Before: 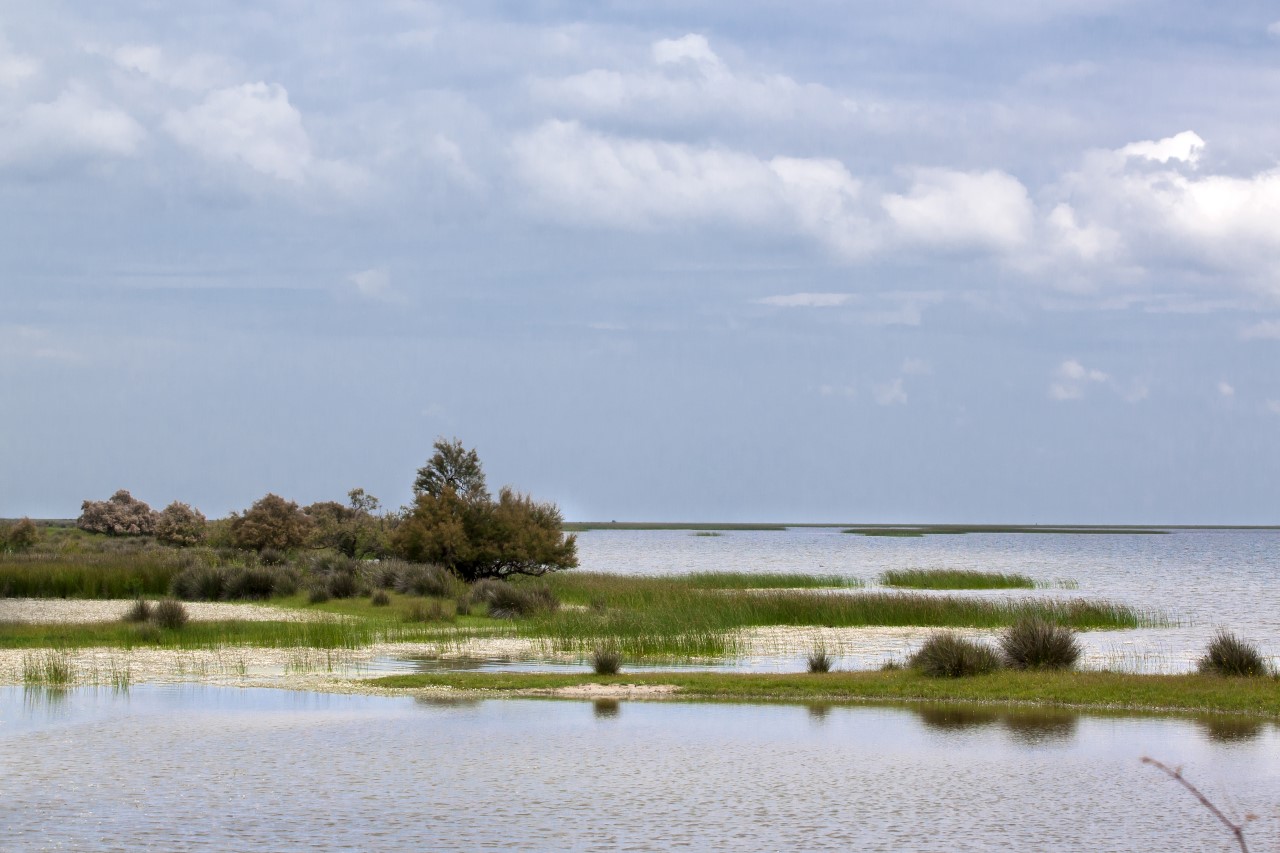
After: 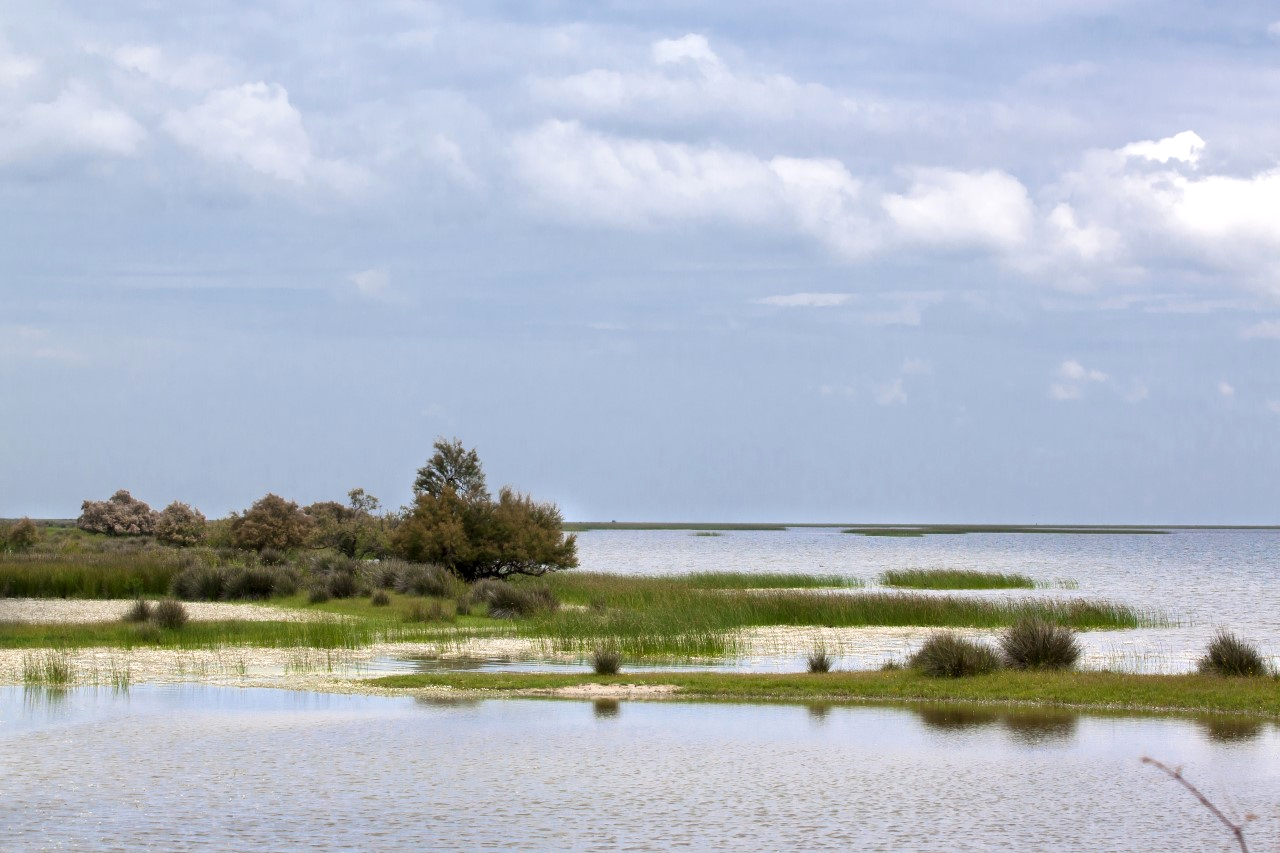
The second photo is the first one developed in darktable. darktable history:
exposure: exposure 0.168 EV, compensate exposure bias true, compensate highlight preservation false
